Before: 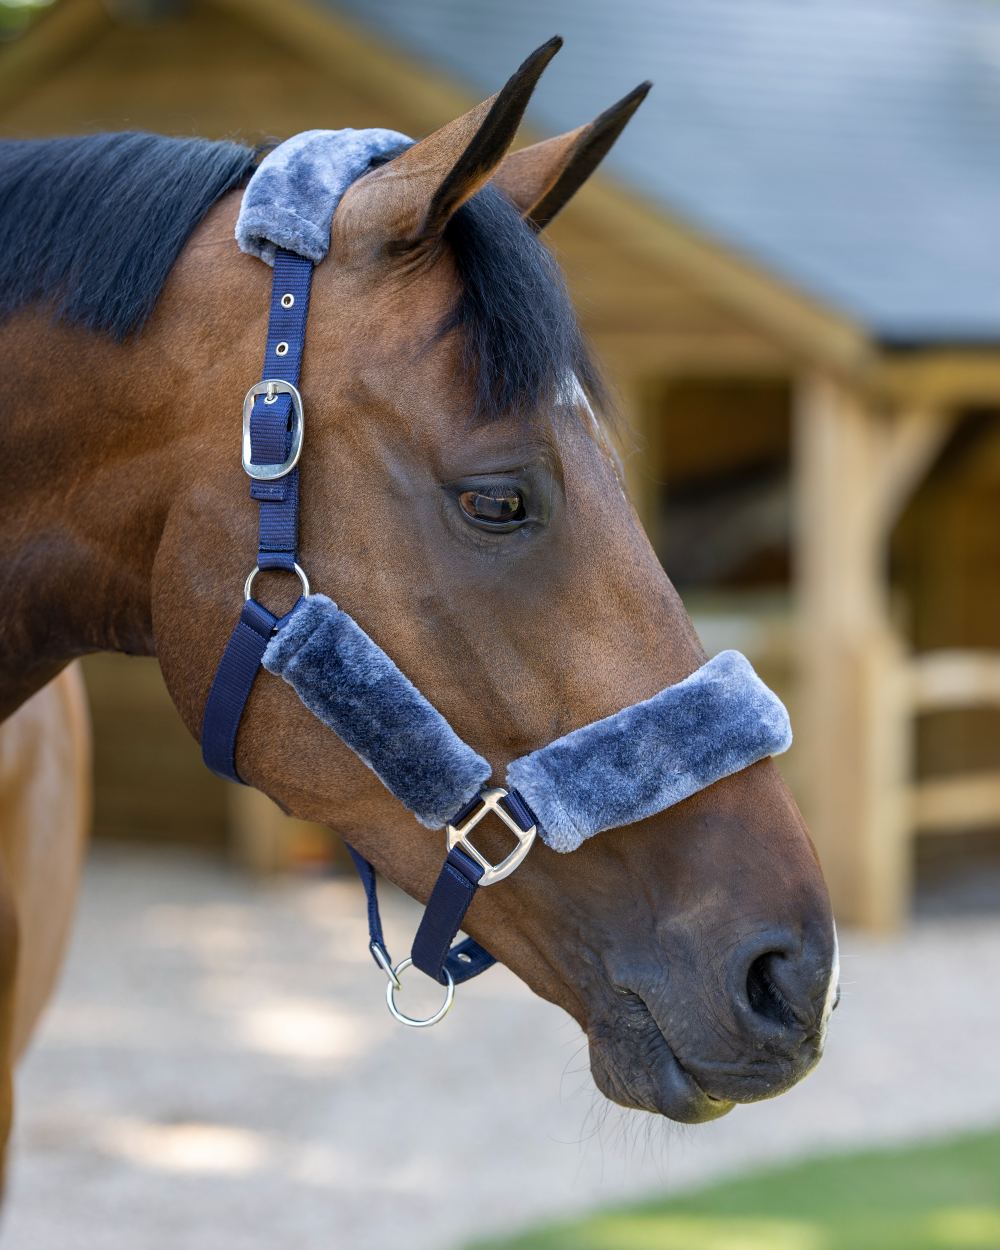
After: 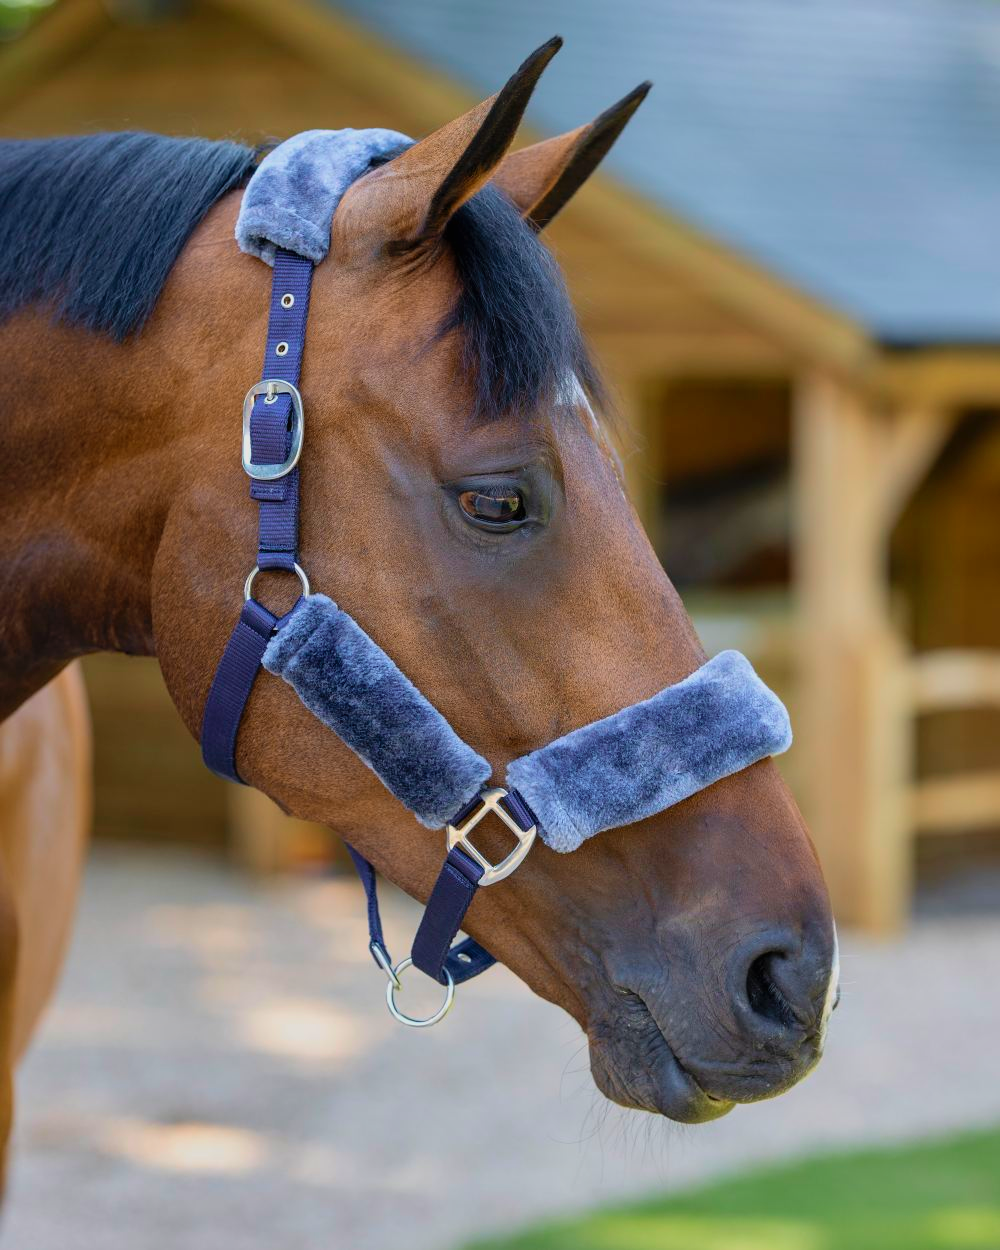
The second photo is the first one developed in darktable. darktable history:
shadows and highlights: shadows 6.21, soften with gaussian
contrast brightness saturation: contrast 0.028, brightness 0.069, saturation 0.122
tone curve: curves: ch0 [(0, 0) (0.389, 0.458) (0.745, 0.82) (0.849, 0.917) (0.919, 0.969) (1, 1)]; ch1 [(0, 0) (0.437, 0.404) (0.5, 0.5) (0.529, 0.55) (0.58, 0.6) (0.616, 0.649) (1, 1)]; ch2 [(0, 0) (0.442, 0.428) (0.5, 0.5) (0.525, 0.543) (0.585, 0.62) (1, 1)], color space Lab, independent channels, preserve colors none
exposure: black level correction 0, exposure -0.731 EV, compensate highlight preservation false
